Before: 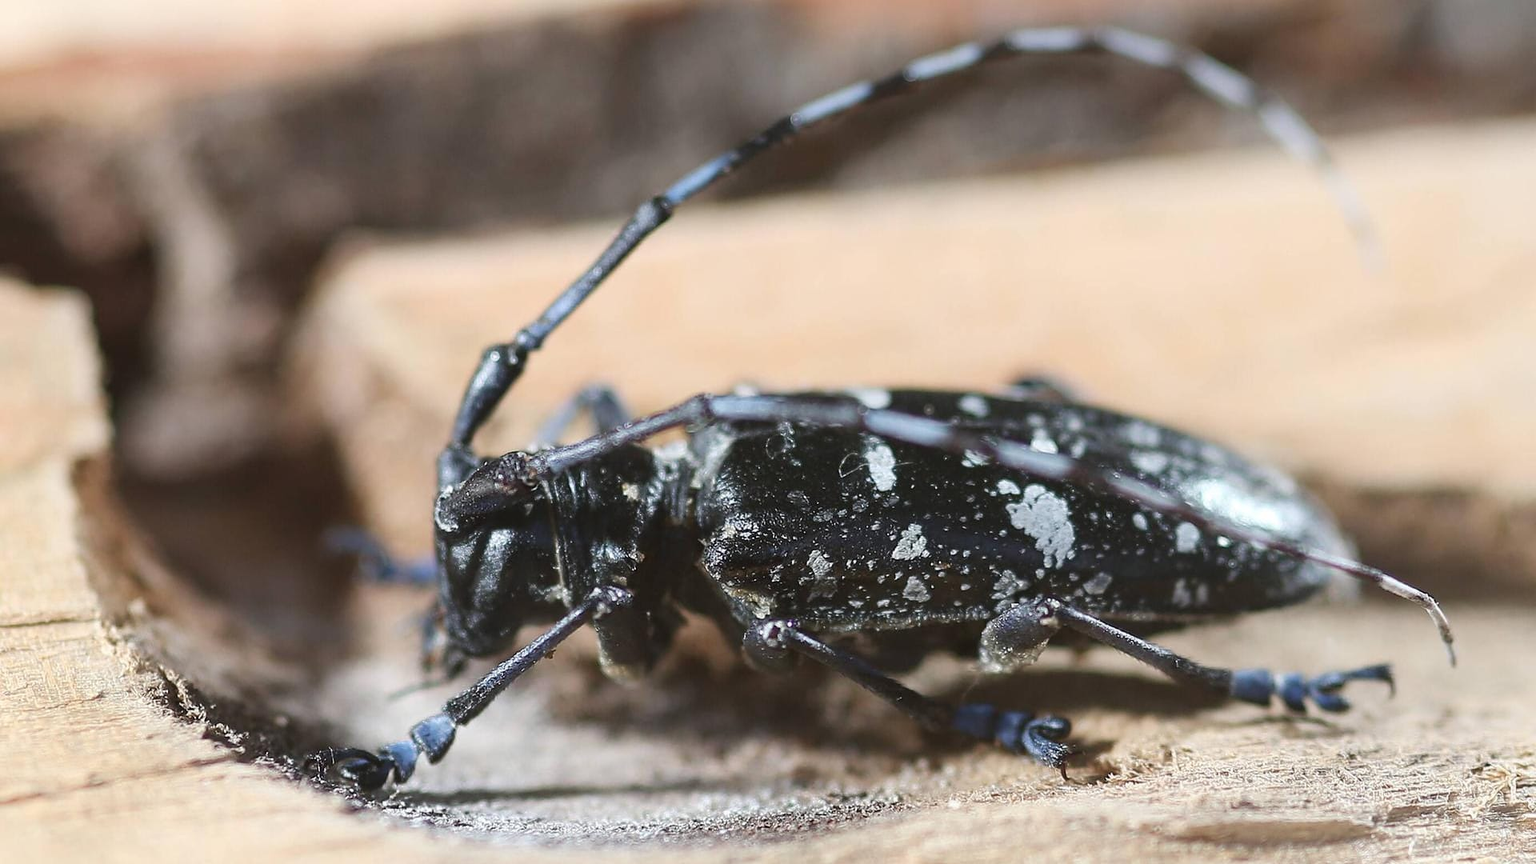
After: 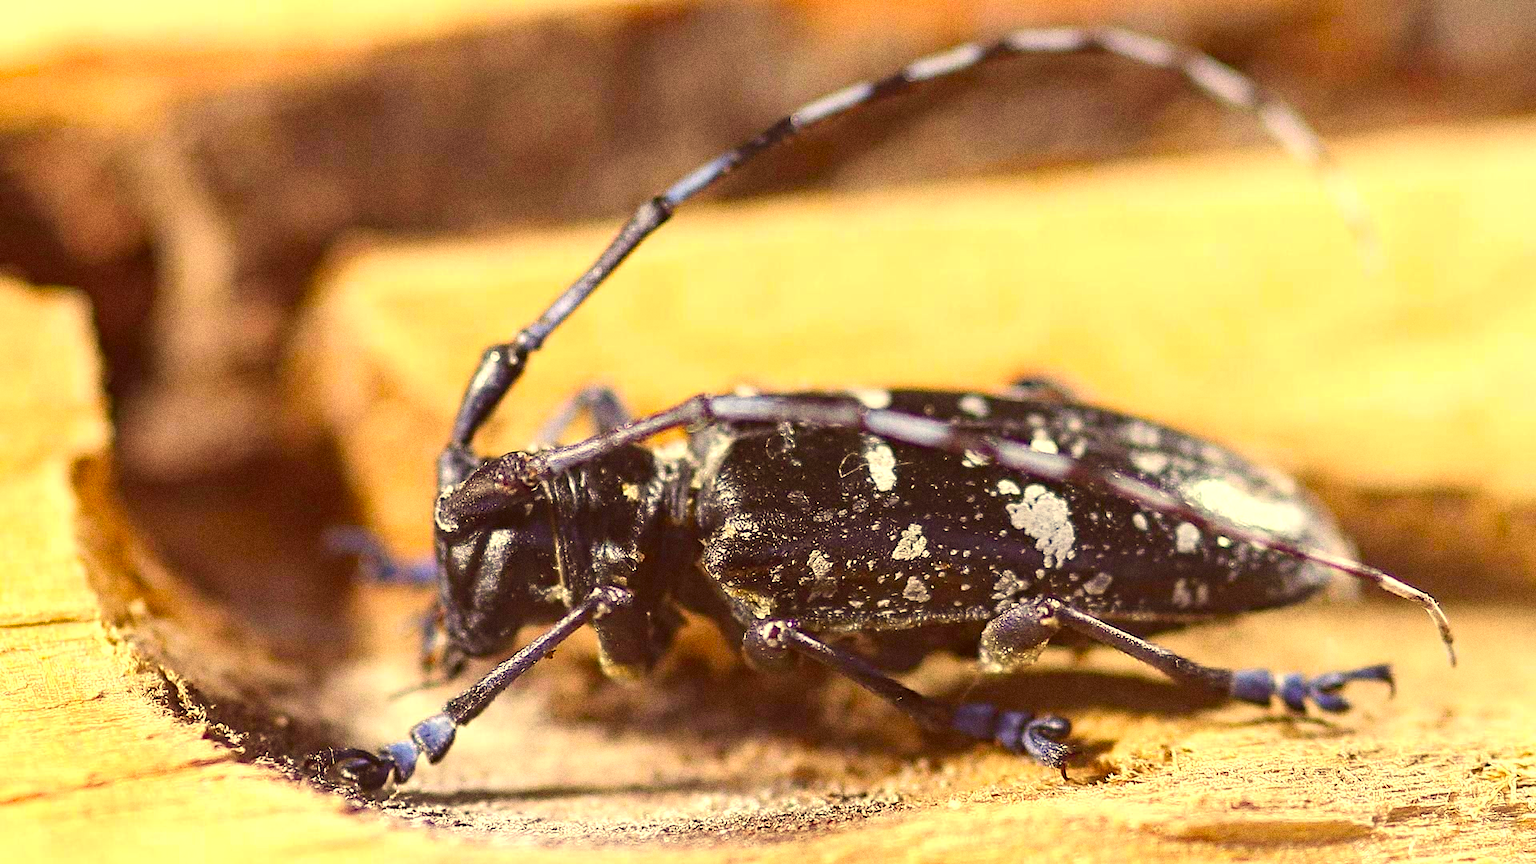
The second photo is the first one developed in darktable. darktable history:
color balance rgb: linear chroma grading › global chroma 15%, perceptual saturation grading › global saturation 30%
grain: coarseness 0.09 ISO, strength 40%
color correction: highlights a* 10.12, highlights b* 39.04, shadows a* 14.62, shadows b* 3.37
haze removal: adaptive false
exposure: exposure 0.556 EV, compensate highlight preservation false
